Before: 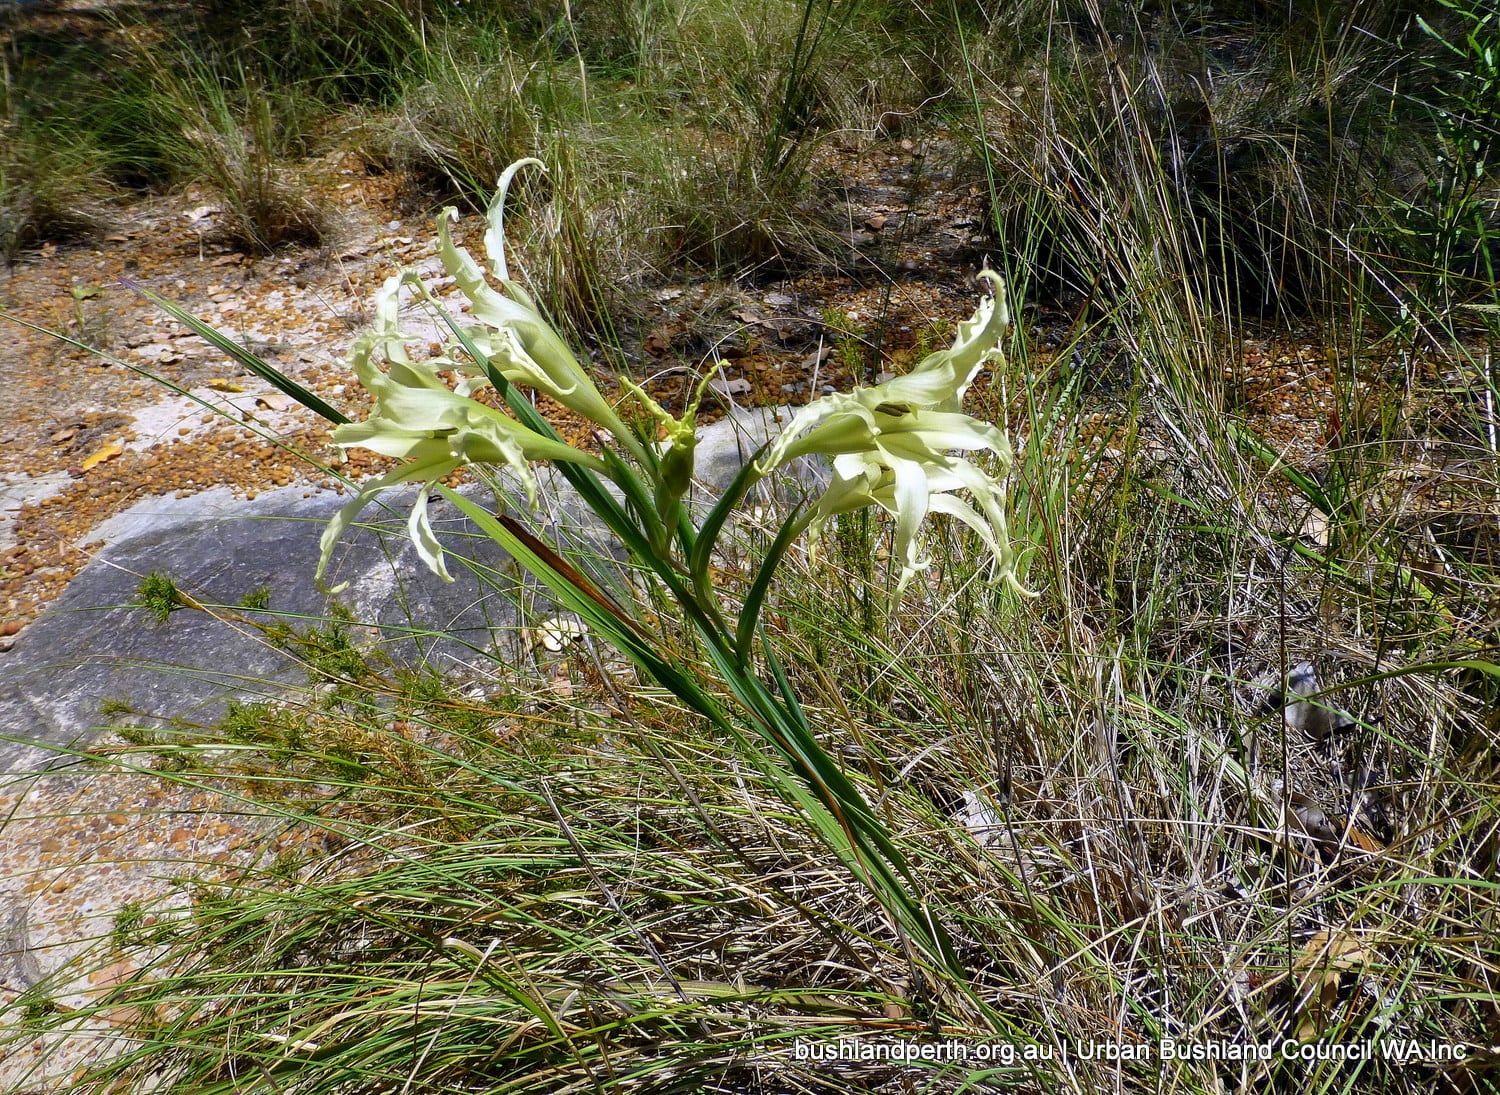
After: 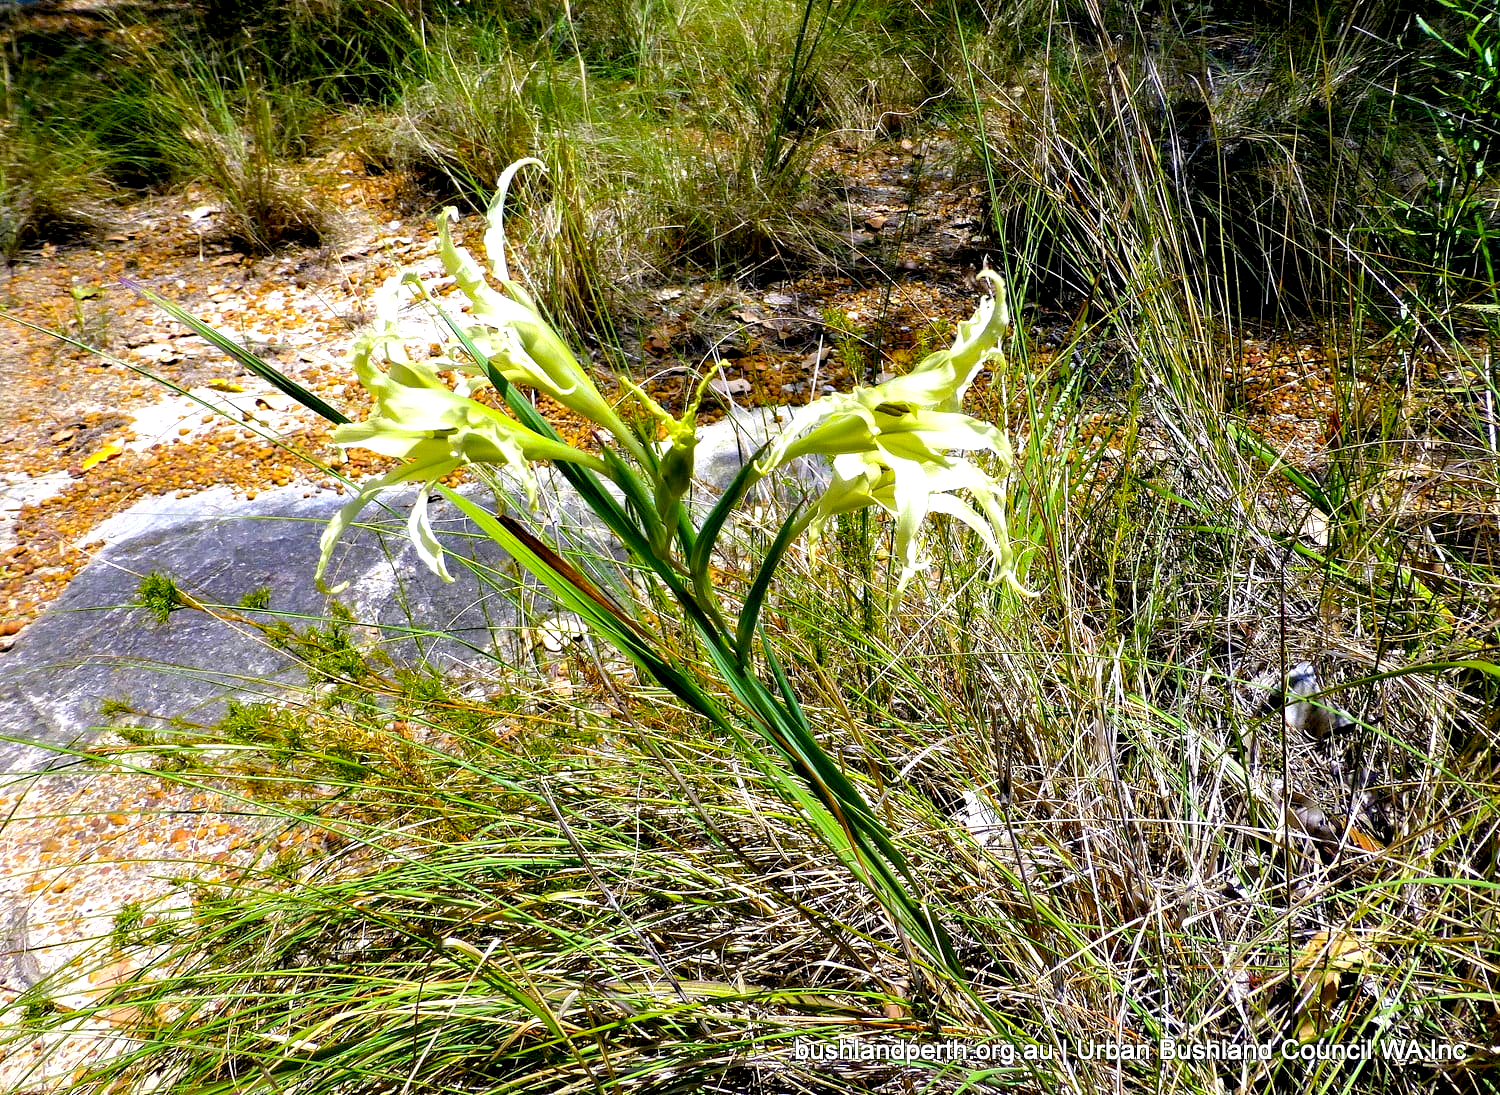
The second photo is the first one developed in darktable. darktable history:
haze removal: compatibility mode true, adaptive false
exposure: black level correction 0, exposure 0.891 EV, compensate highlight preservation false
color balance rgb: shadows lift › chroma 0.908%, shadows lift › hue 113.6°, global offset › luminance -1.427%, perceptual saturation grading › global saturation 25.133%
